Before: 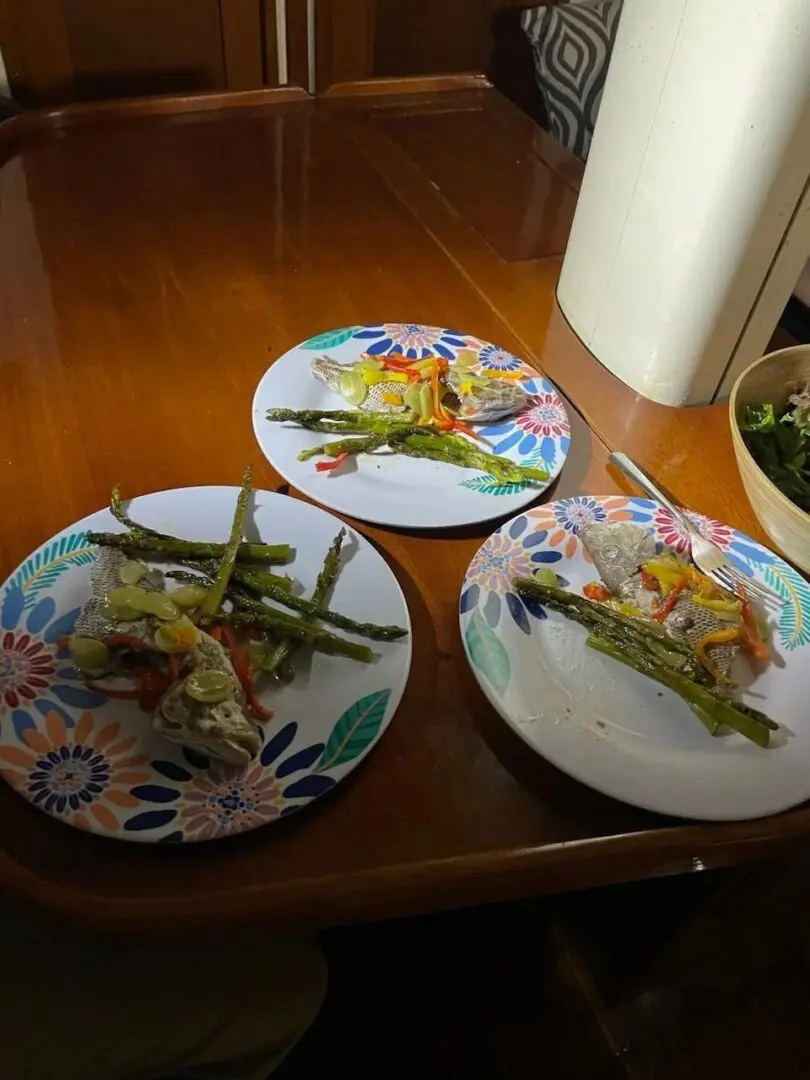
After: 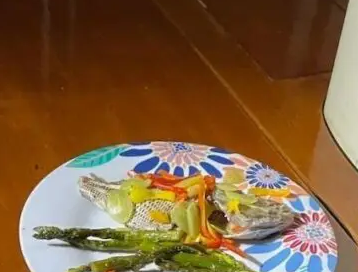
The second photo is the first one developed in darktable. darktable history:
crop: left 28.841%, top 16.873%, right 26.866%, bottom 57.903%
